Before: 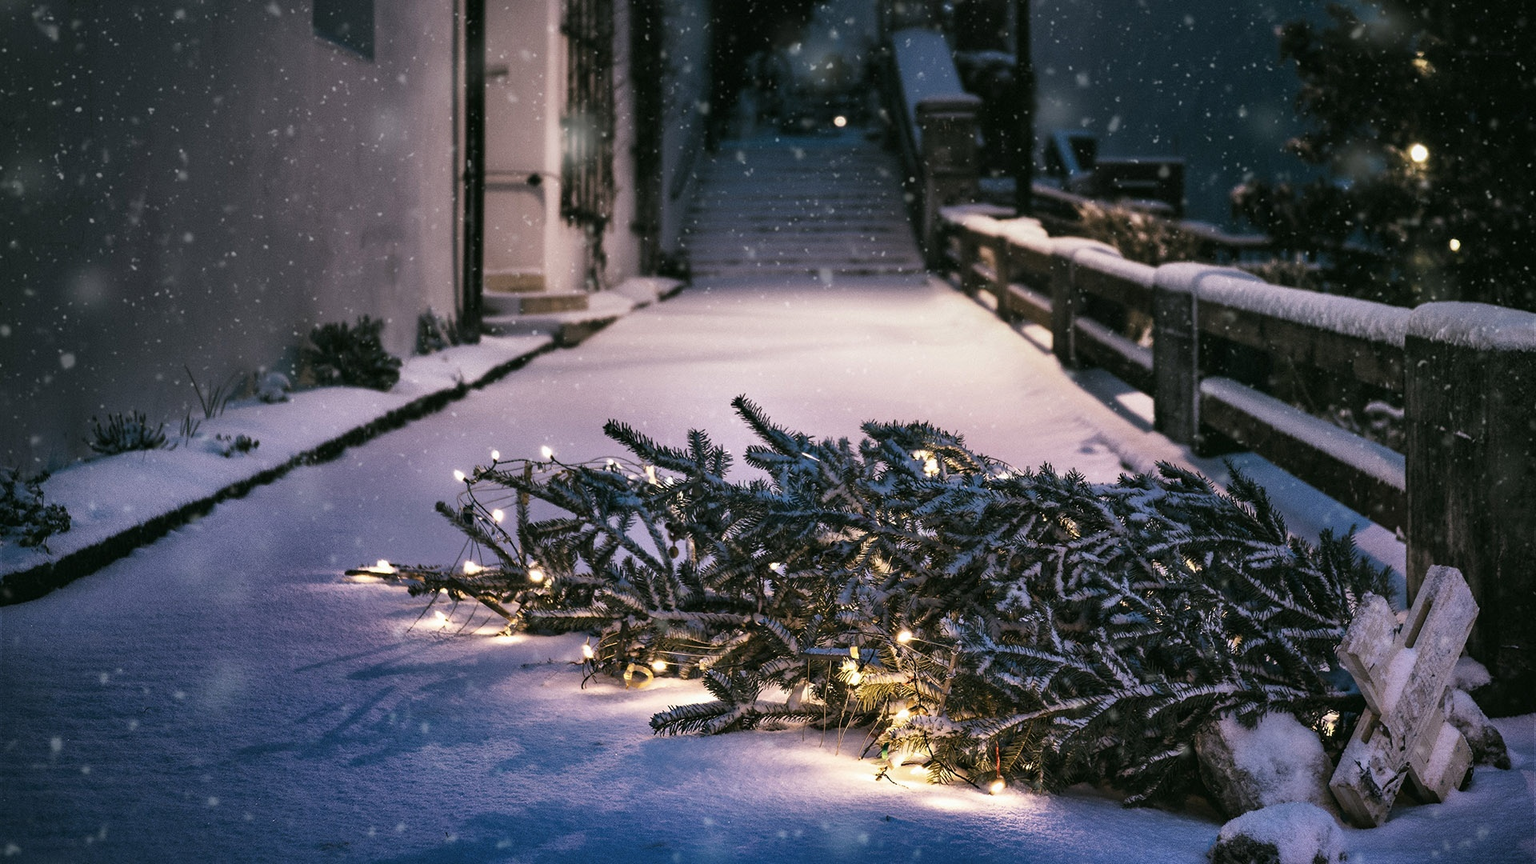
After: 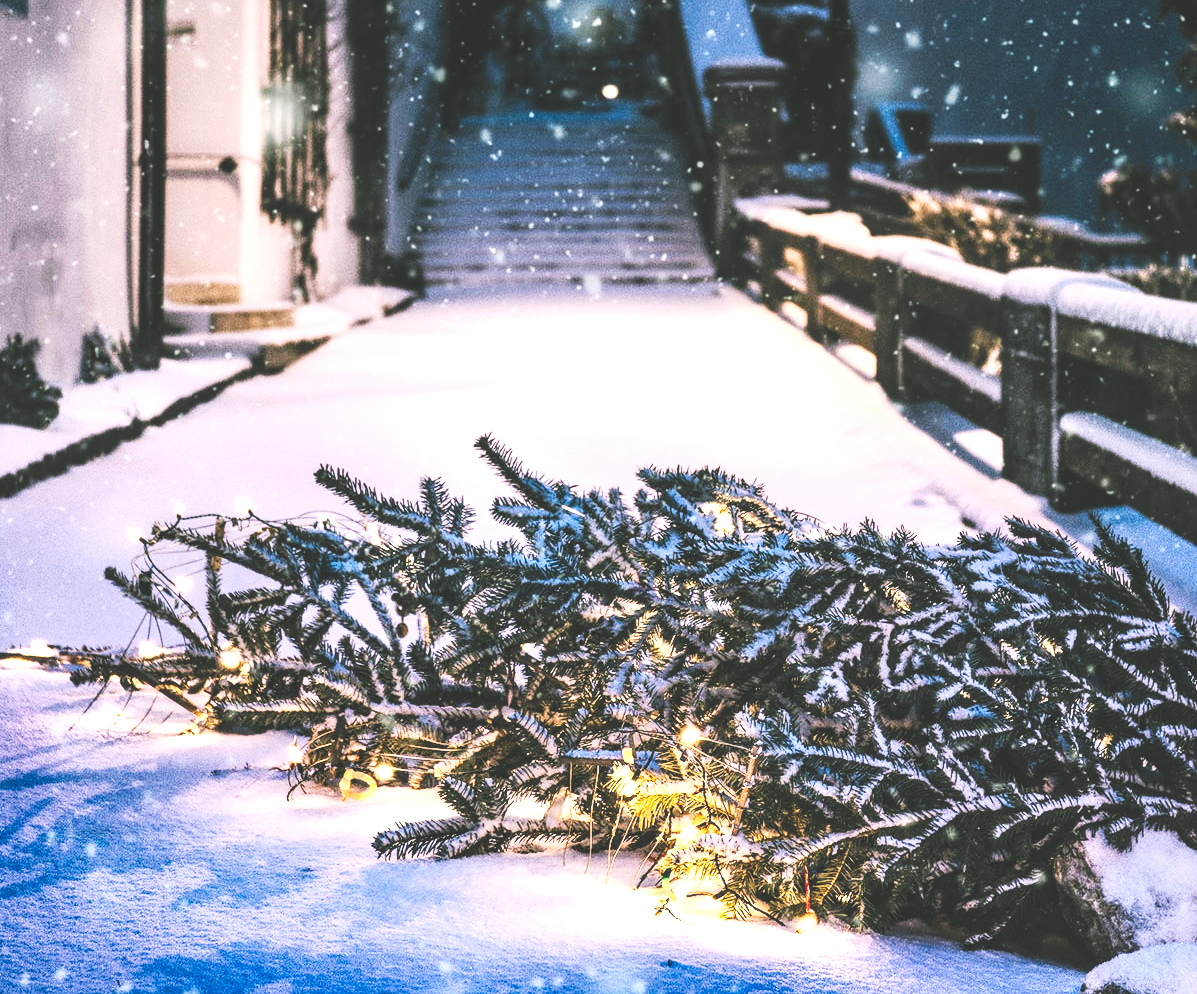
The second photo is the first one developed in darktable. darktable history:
tone curve: curves: ch0 [(0, 0) (0.003, 0.183) (0.011, 0.183) (0.025, 0.184) (0.044, 0.188) (0.069, 0.197) (0.1, 0.204) (0.136, 0.212) (0.177, 0.226) (0.224, 0.24) (0.277, 0.273) (0.335, 0.322) (0.399, 0.388) (0.468, 0.468) (0.543, 0.579) (0.623, 0.686) (0.709, 0.792) (0.801, 0.877) (0.898, 0.939) (1, 1)], preserve colors none
contrast brightness saturation: contrast 0.2, brightness 0.16, saturation 0.22
local contrast: on, module defaults
exposure: black level correction 0, exposure 1.1 EV, compensate exposure bias true, compensate highlight preservation false
crop and rotate: left 22.918%, top 5.629%, right 14.711%, bottom 2.247%
